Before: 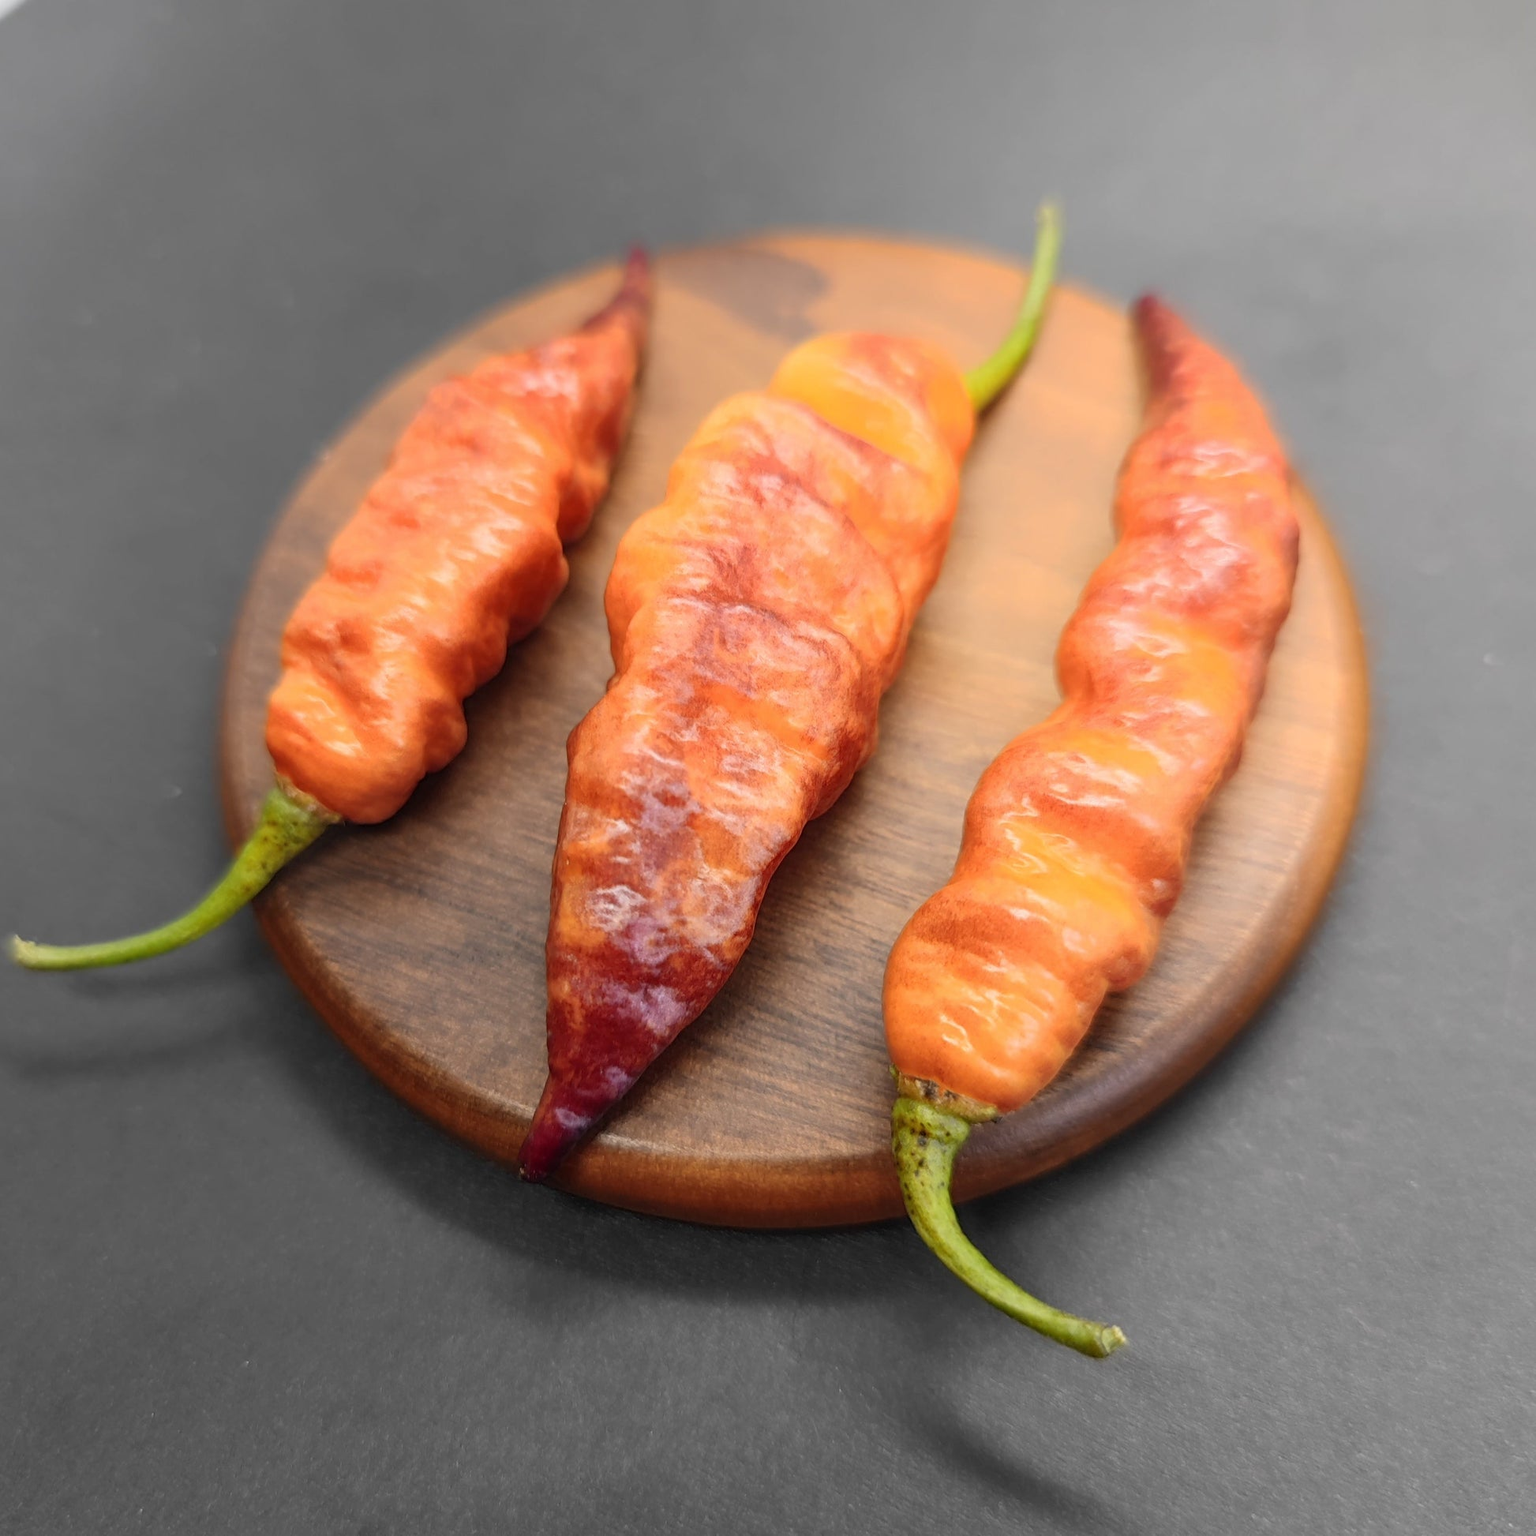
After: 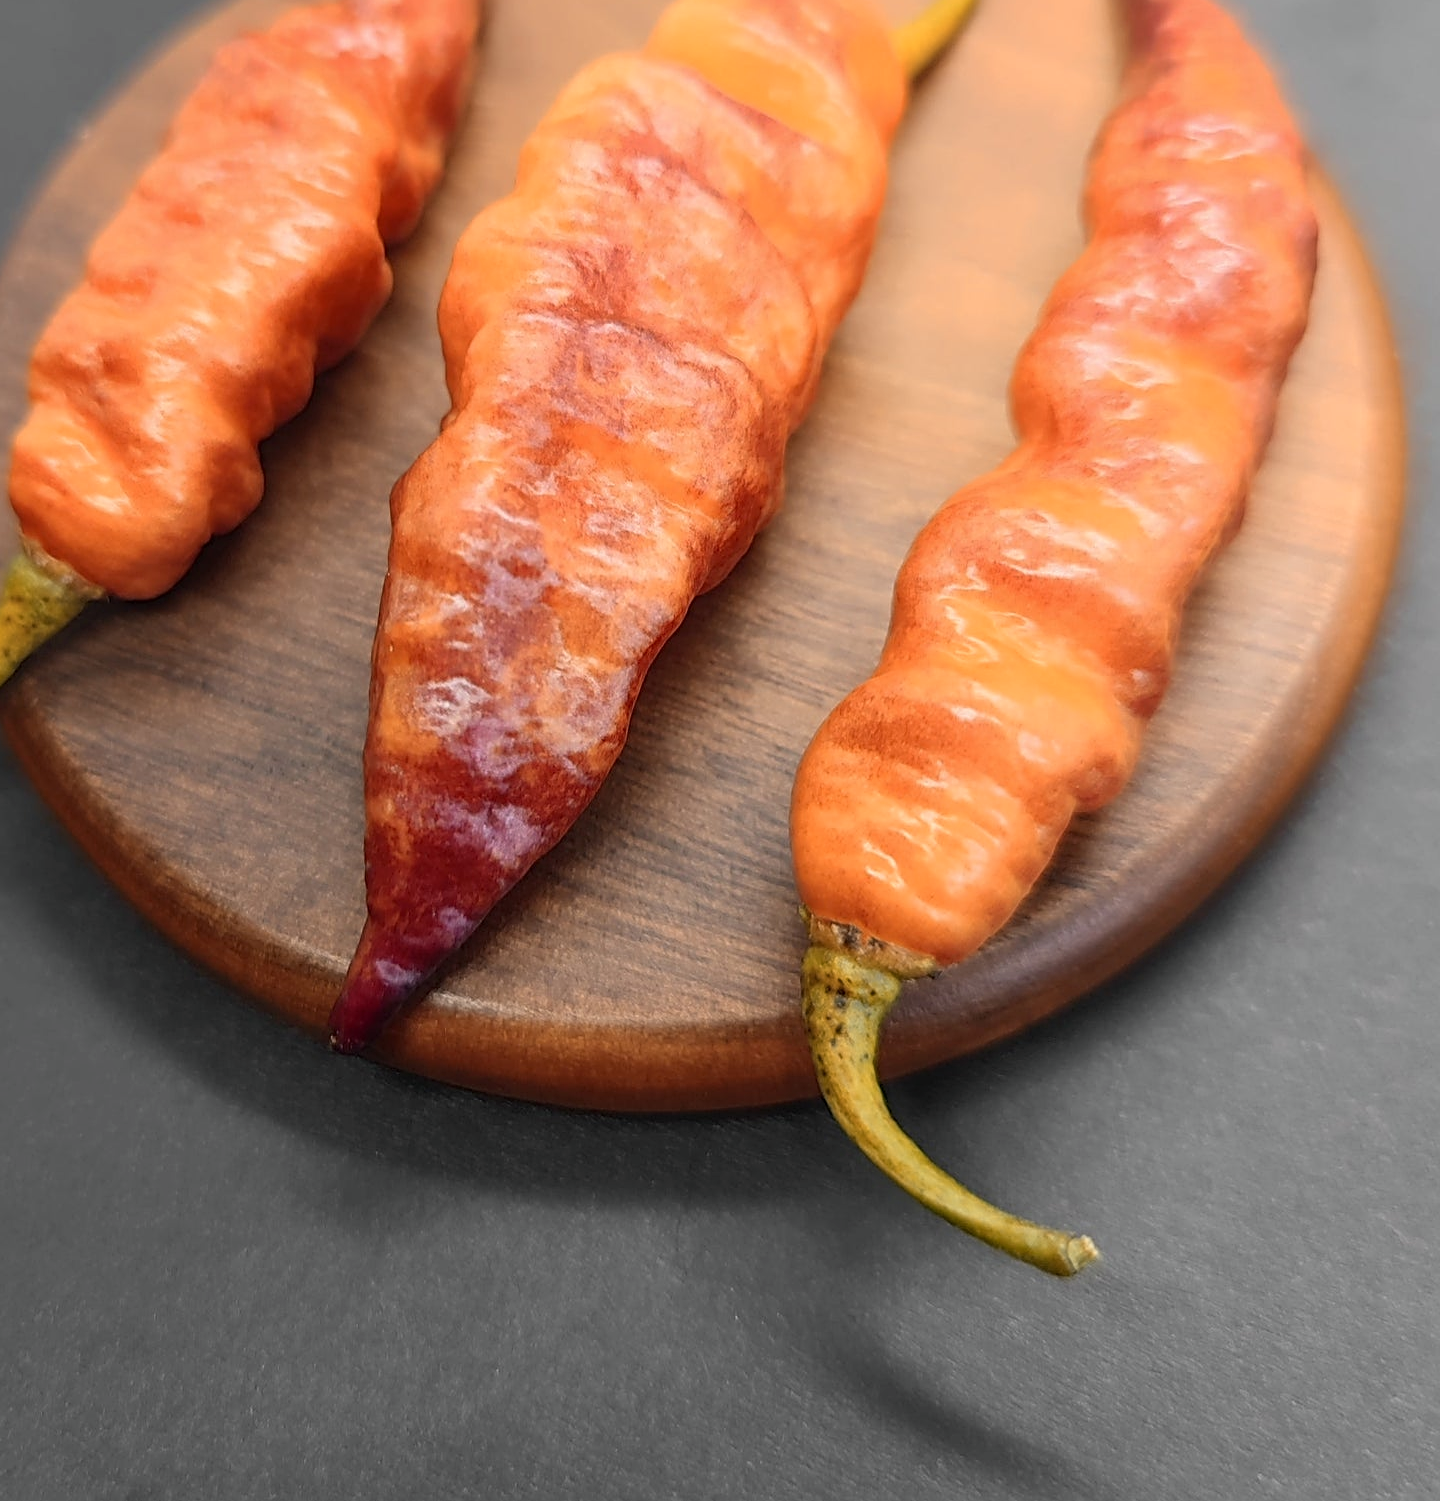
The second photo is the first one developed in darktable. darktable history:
sharpen: on, module defaults
color zones: curves: ch2 [(0, 0.5) (0.143, 0.5) (0.286, 0.416) (0.429, 0.5) (0.571, 0.5) (0.714, 0.5) (0.857, 0.5) (1, 0.5)]
haze removal: strength 0.02, distance 0.25, compatibility mode true, adaptive false
crop: left 16.871%, top 22.857%, right 9.116%
